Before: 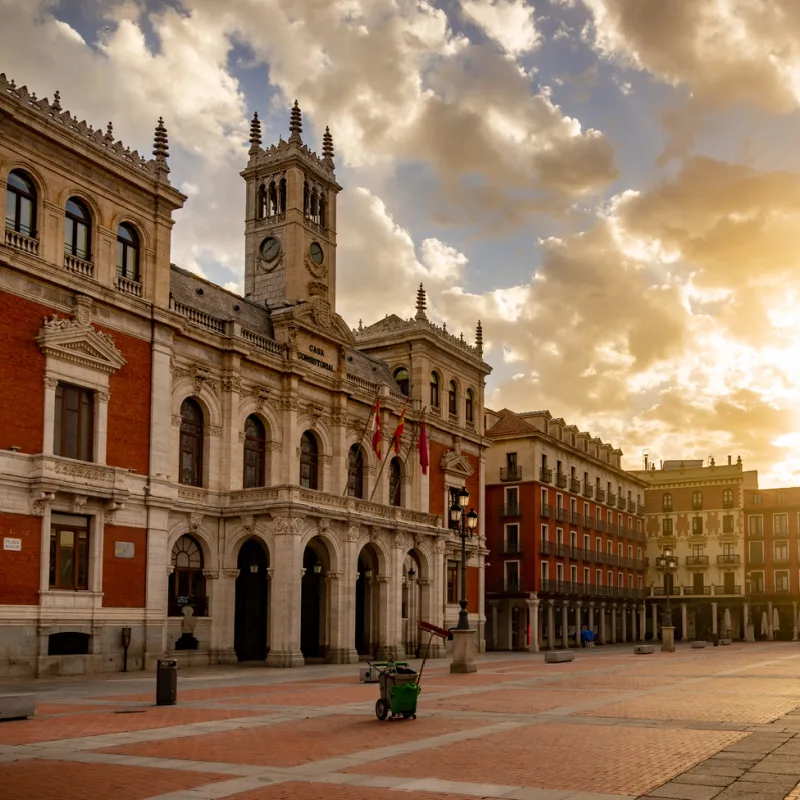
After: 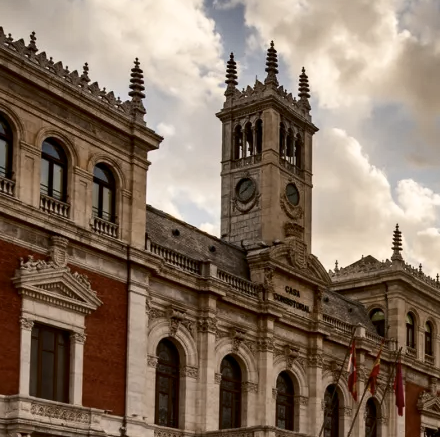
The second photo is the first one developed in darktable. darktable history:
contrast brightness saturation: contrast 0.247, saturation -0.308
crop and rotate: left 3.047%, top 7.551%, right 41.947%, bottom 37.824%
